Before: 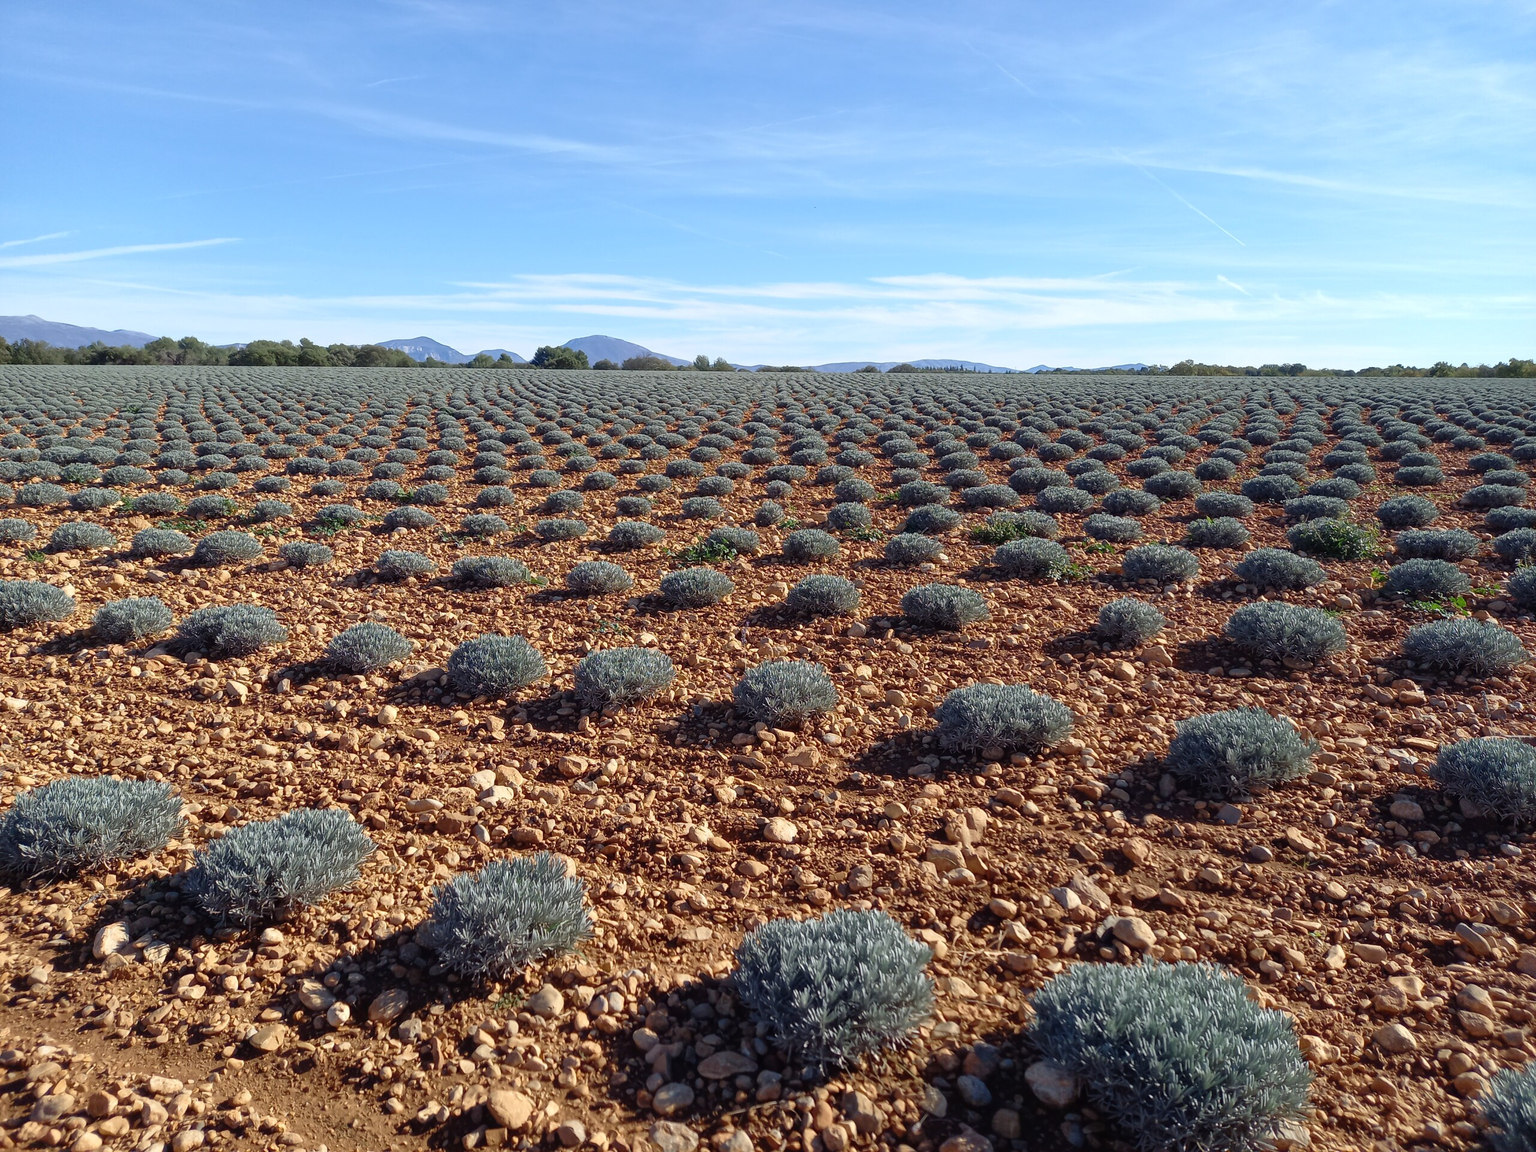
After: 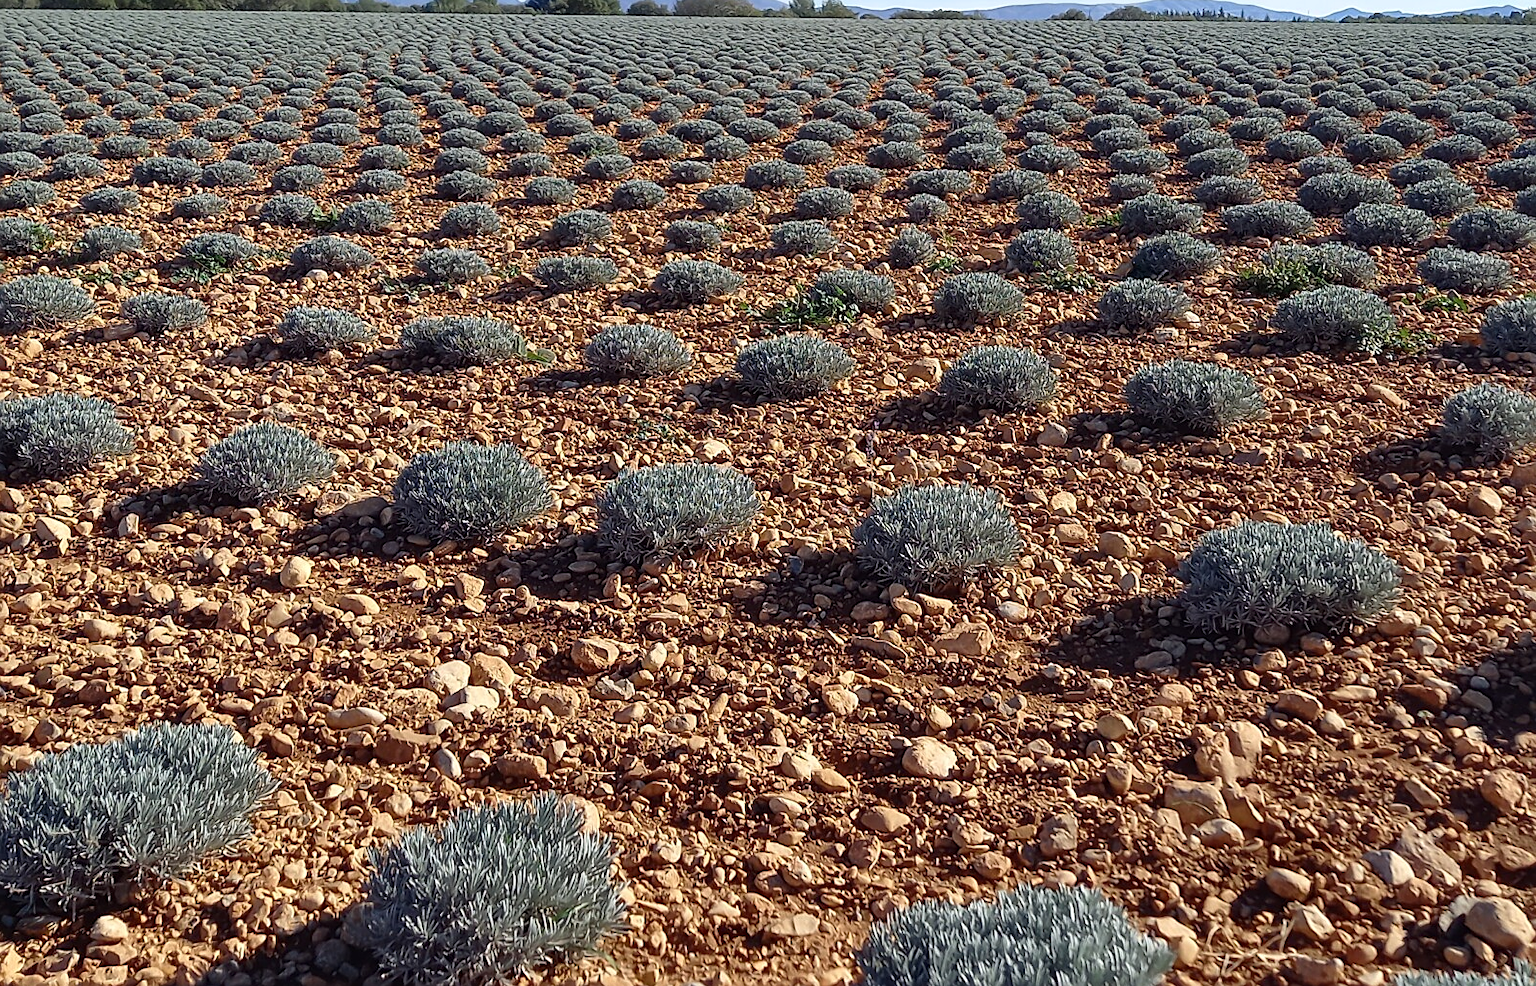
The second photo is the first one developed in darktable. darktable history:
haze removal: strength 0.02, distance 0.25, compatibility mode true, adaptive false
sharpen: on, module defaults
crop: left 13.312%, top 31.28%, right 24.627%, bottom 15.582%
